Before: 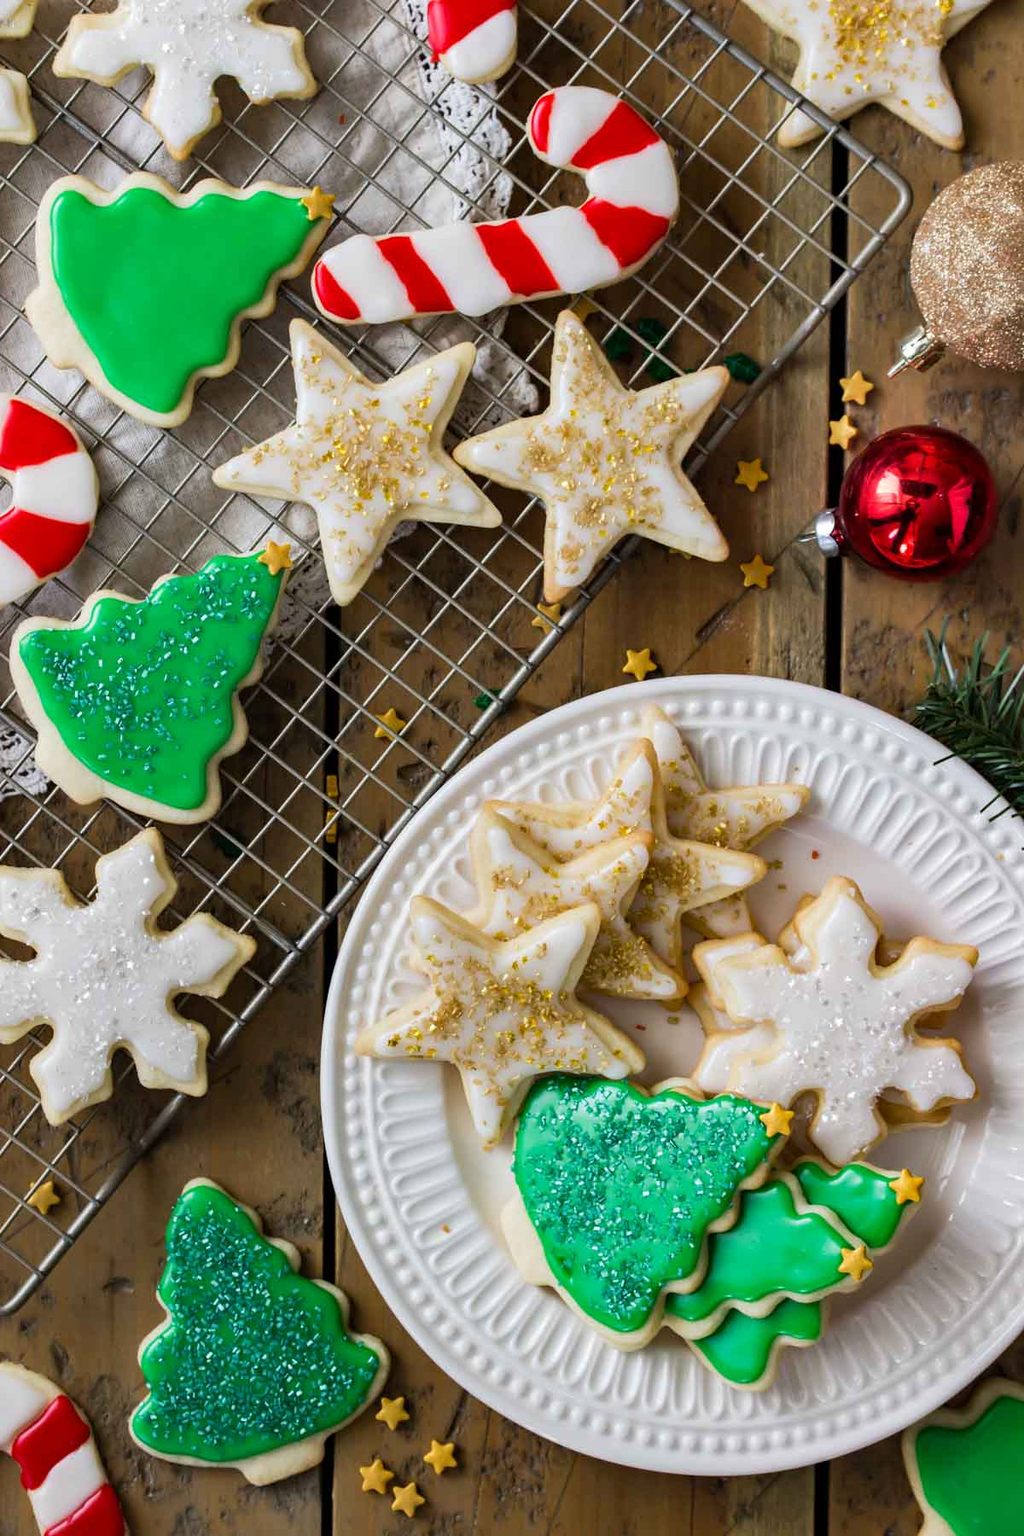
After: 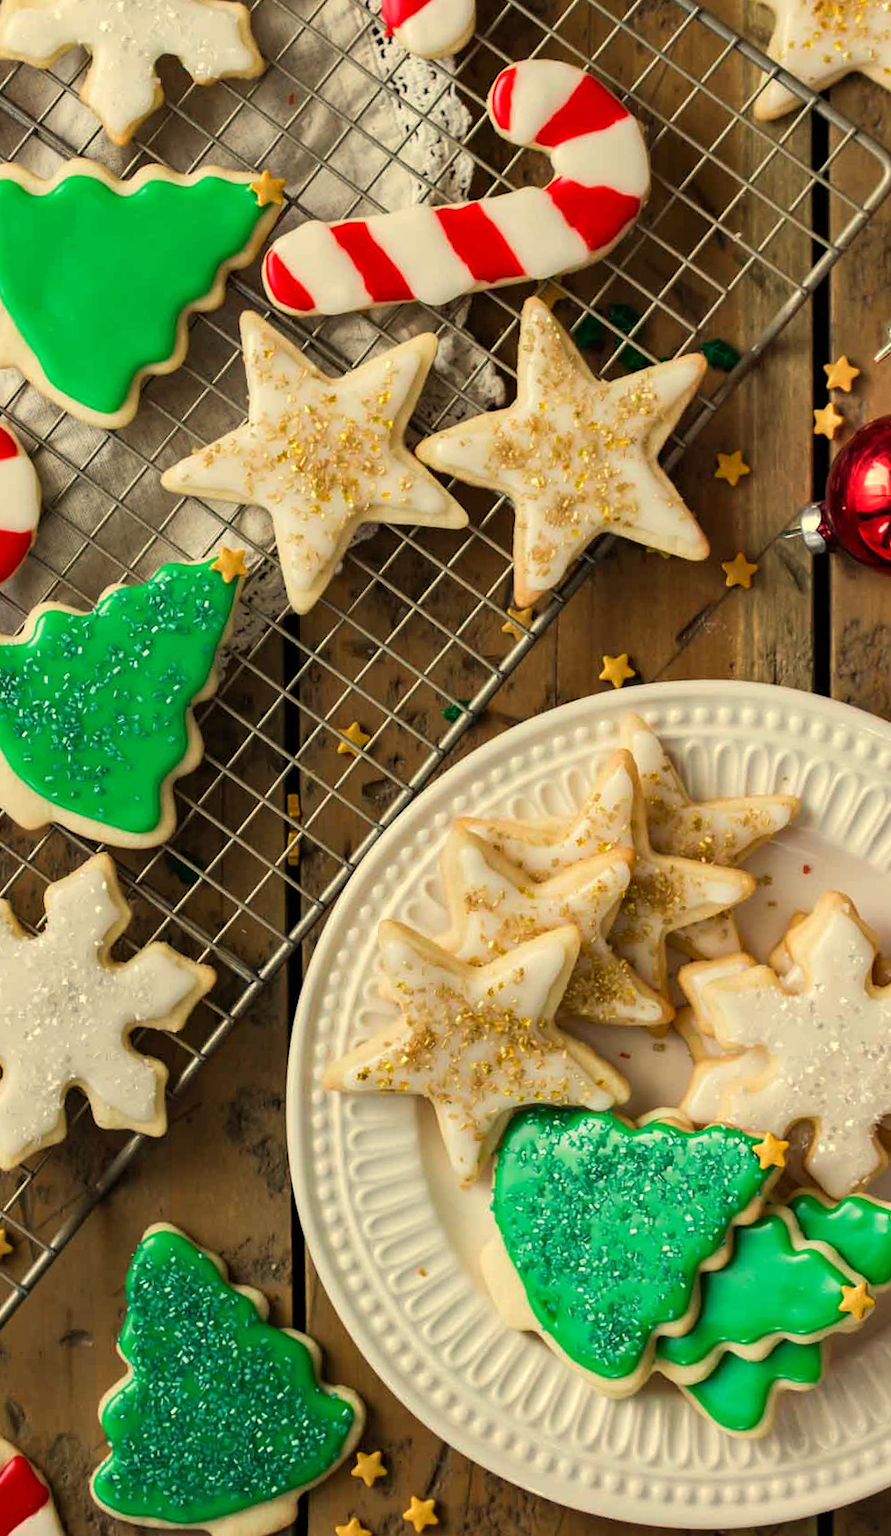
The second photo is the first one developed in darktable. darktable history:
crop and rotate: angle 1°, left 4.281%, top 0.642%, right 11.383%, bottom 2.486%
white balance: red 1.08, blue 0.791
